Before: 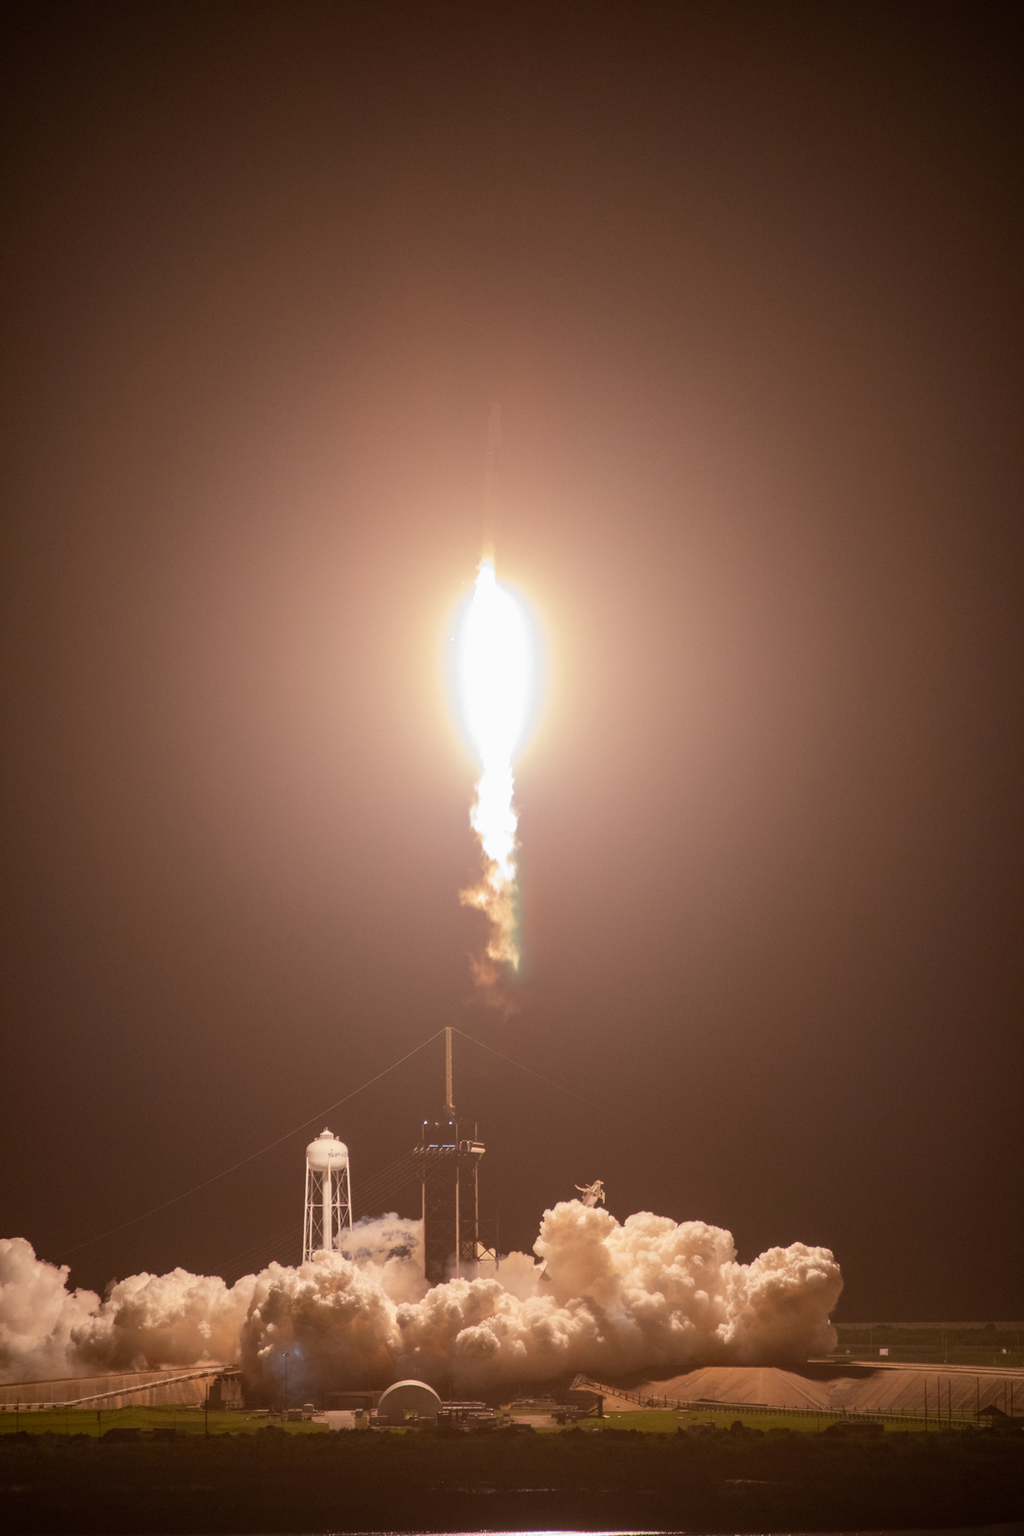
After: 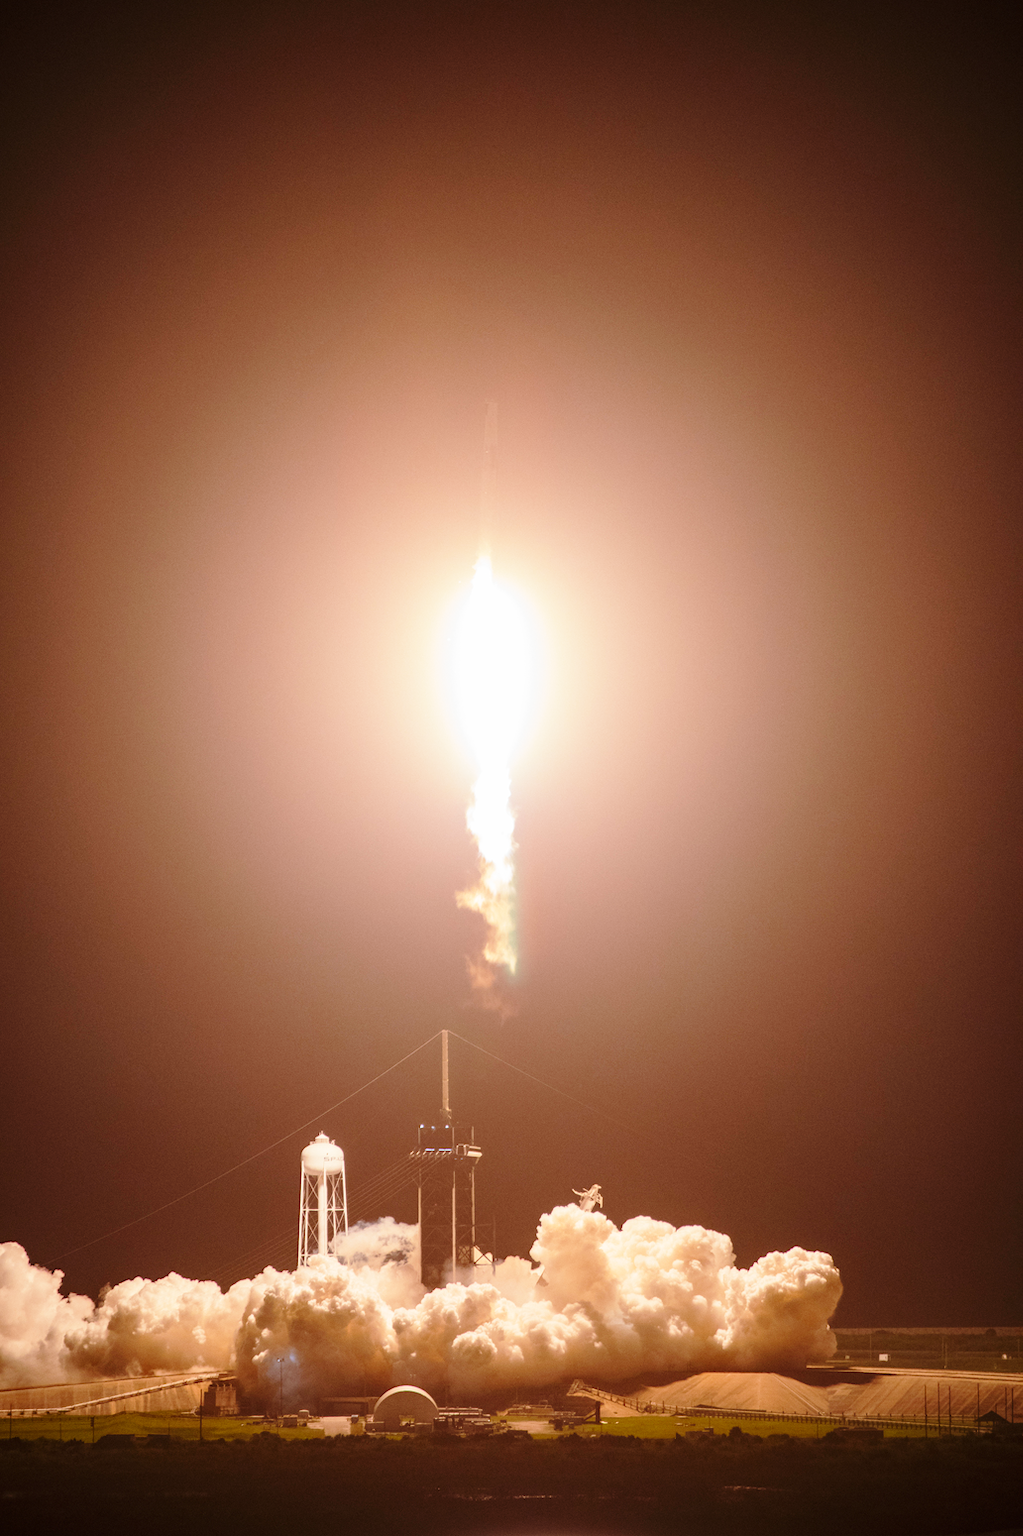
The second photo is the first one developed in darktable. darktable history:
crop and rotate: left 0.689%, top 0.347%, bottom 0.405%
base curve: curves: ch0 [(0, 0) (0.028, 0.03) (0.121, 0.232) (0.46, 0.748) (0.859, 0.968) (1, 1)], preserve colors none
